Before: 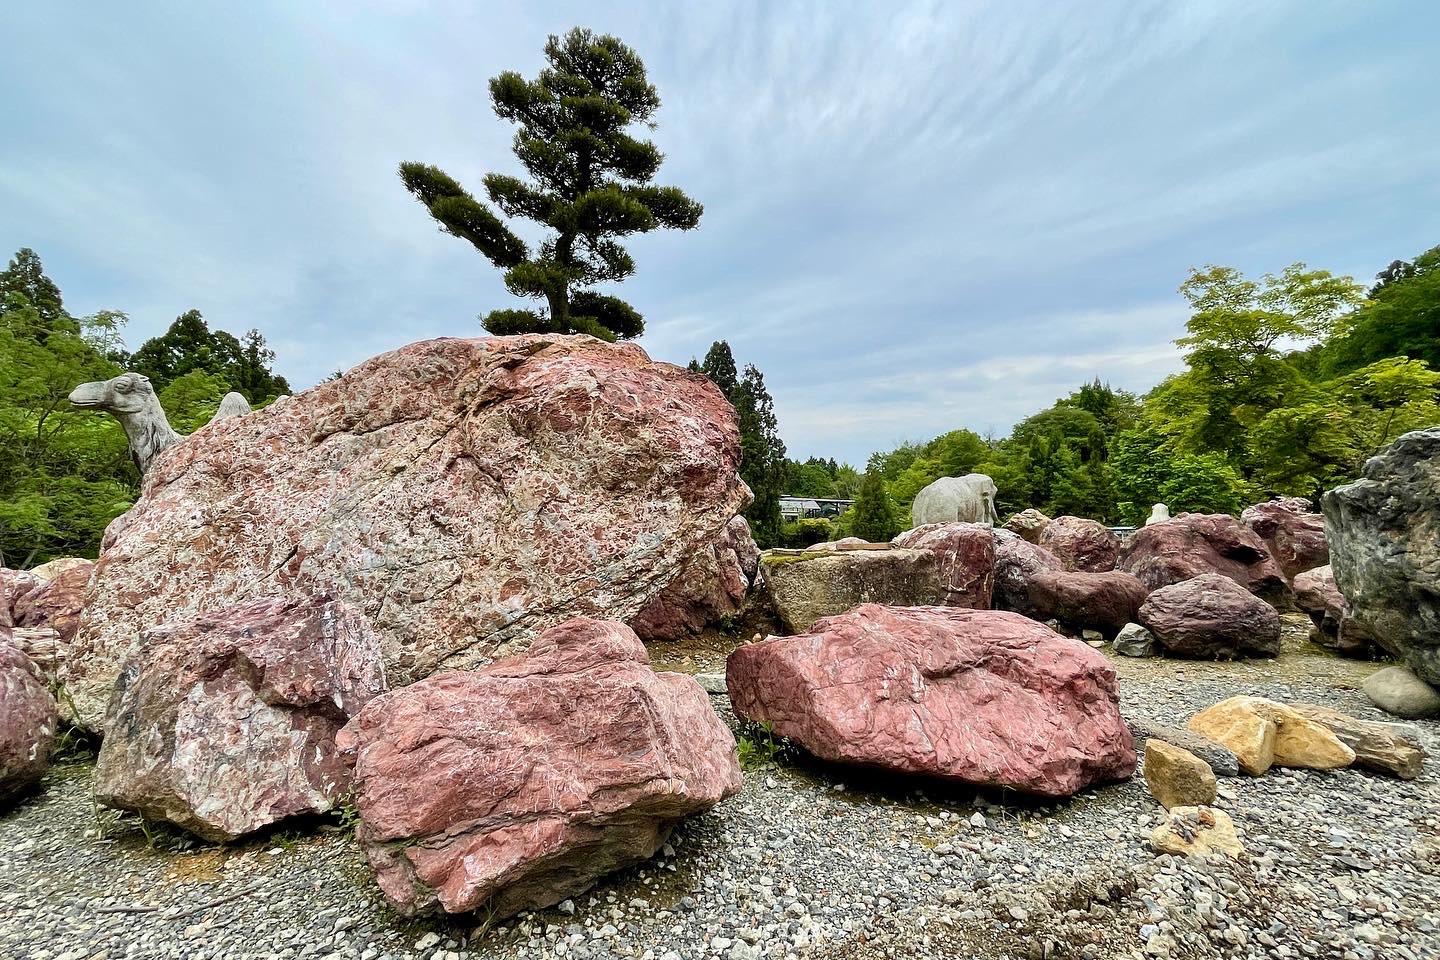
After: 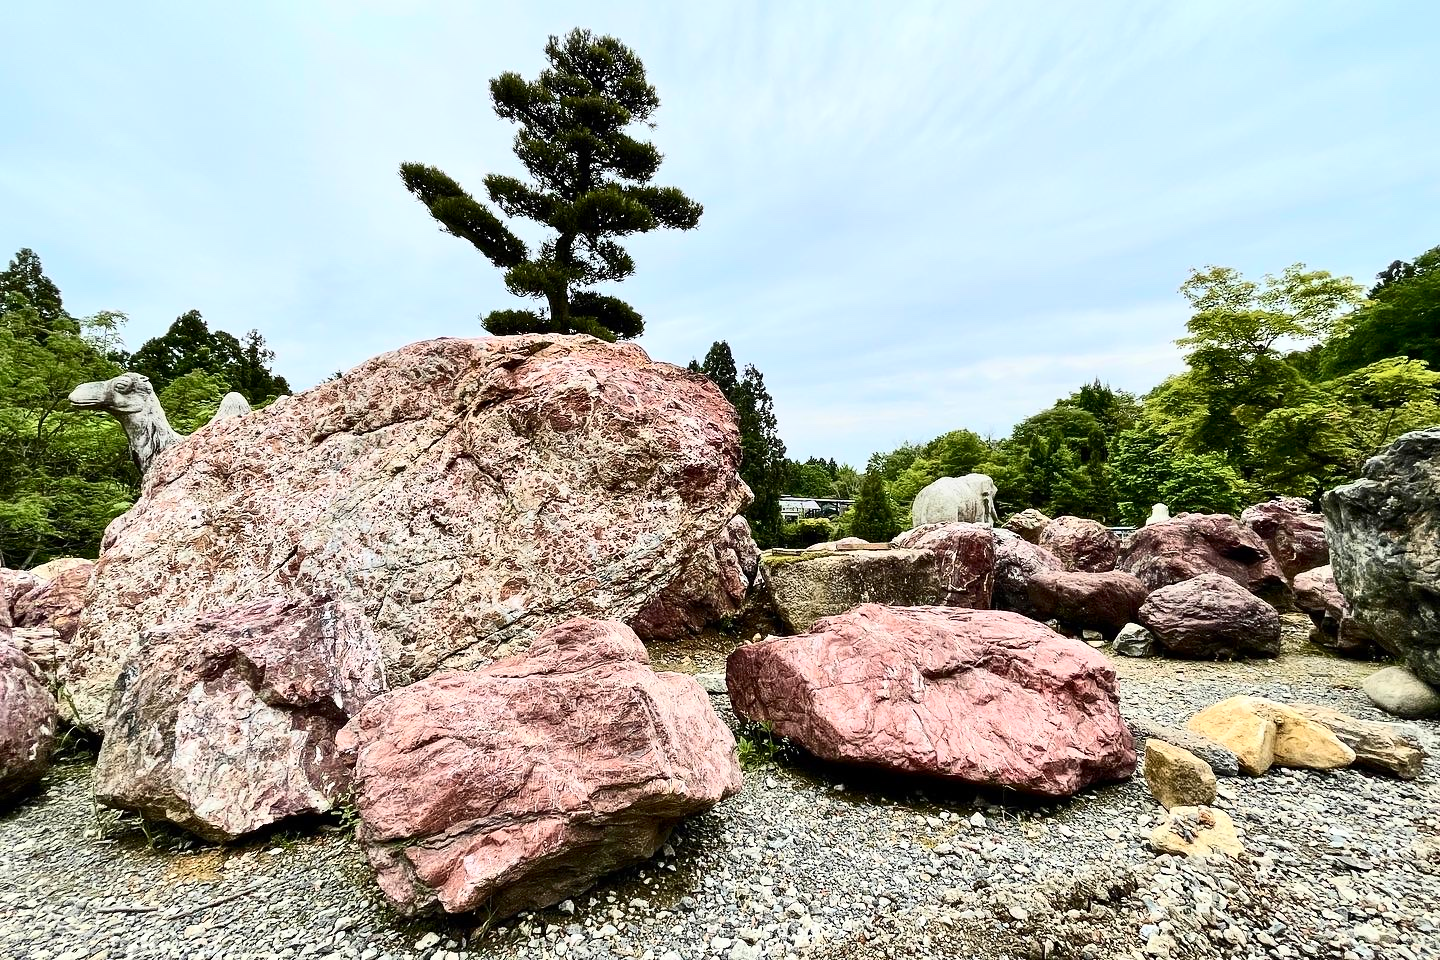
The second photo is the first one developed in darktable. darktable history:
contrast brightness saturation: contrast 0.386, brightness 0.096
